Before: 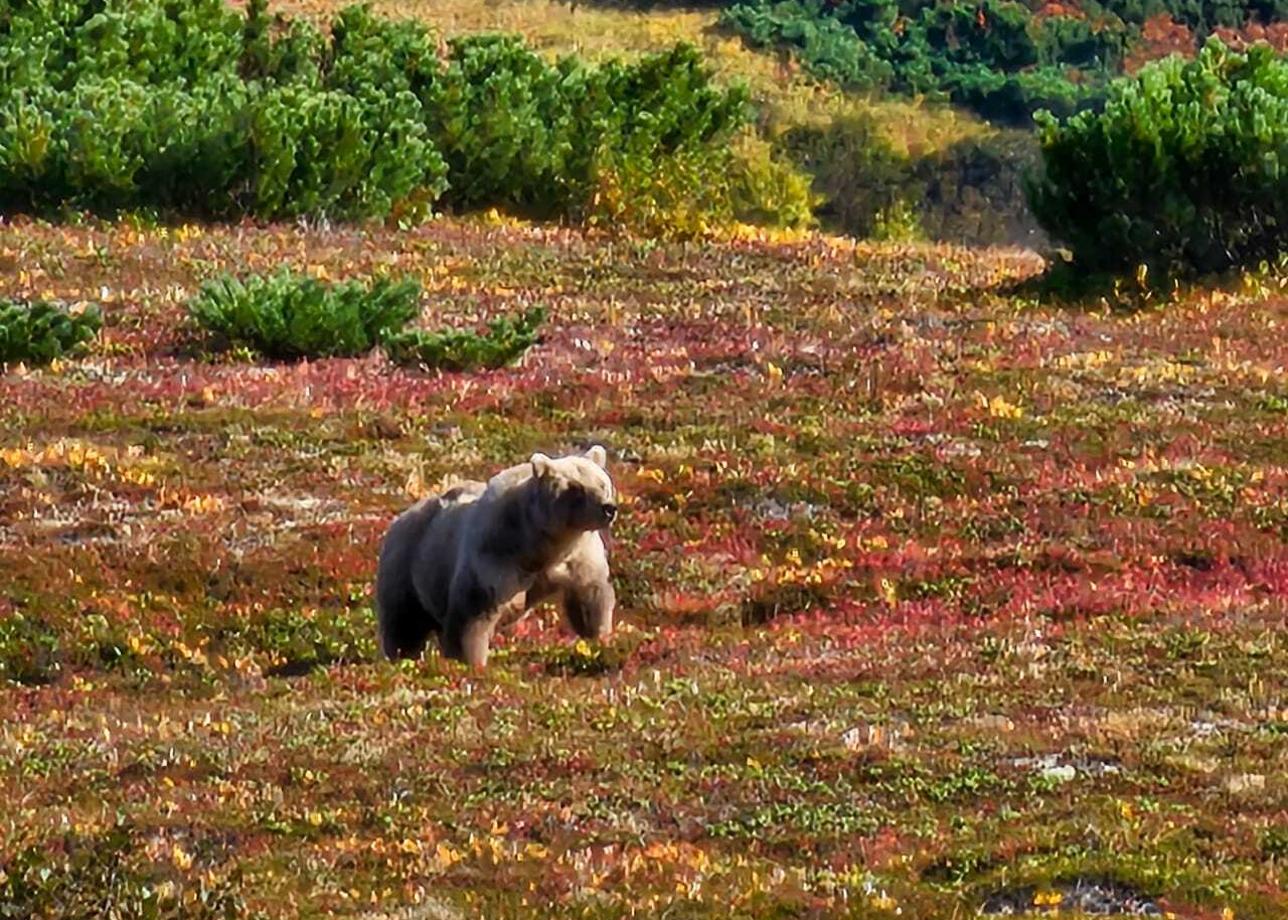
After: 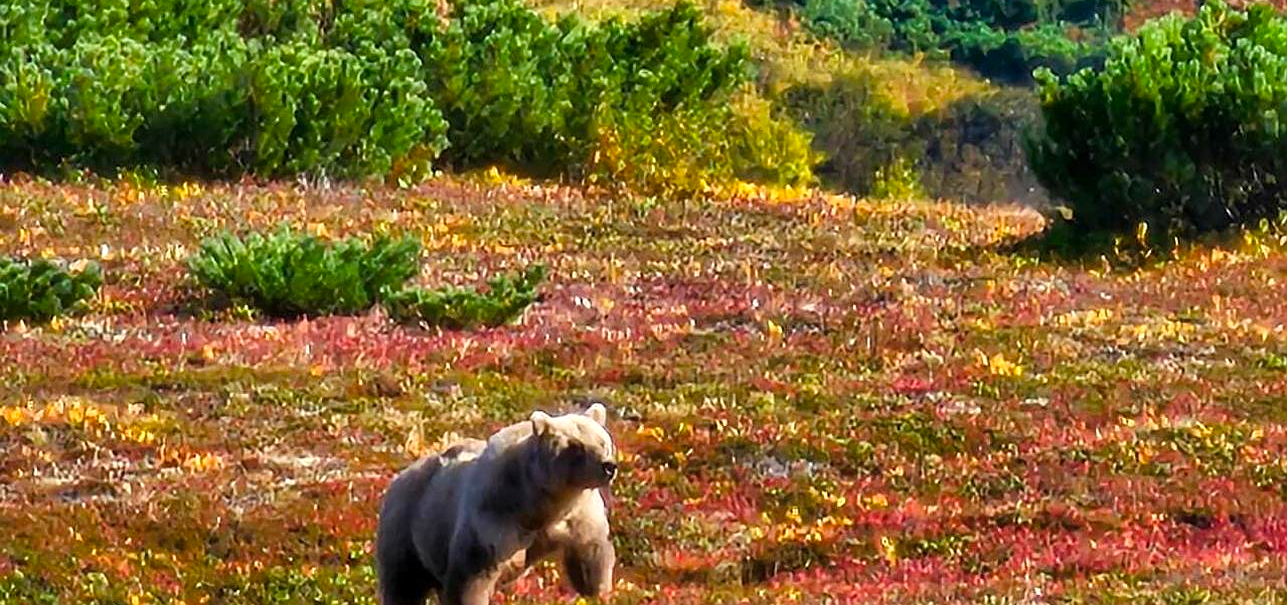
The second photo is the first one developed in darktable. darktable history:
crop and rotate: top 4.781%, bottom 29.426%
color balance rgb: linear chroma grading › global chroma 8.555%, perceptual saturation grading › global saturation 0.583%, perceptual brilliance grading › global brilliance 9.22%, perceptual brilliance grading › shadows 14.172%, global vibrance 16.176%, saturation formula JzAzBz (2021)
sharpen: radius 1.011
